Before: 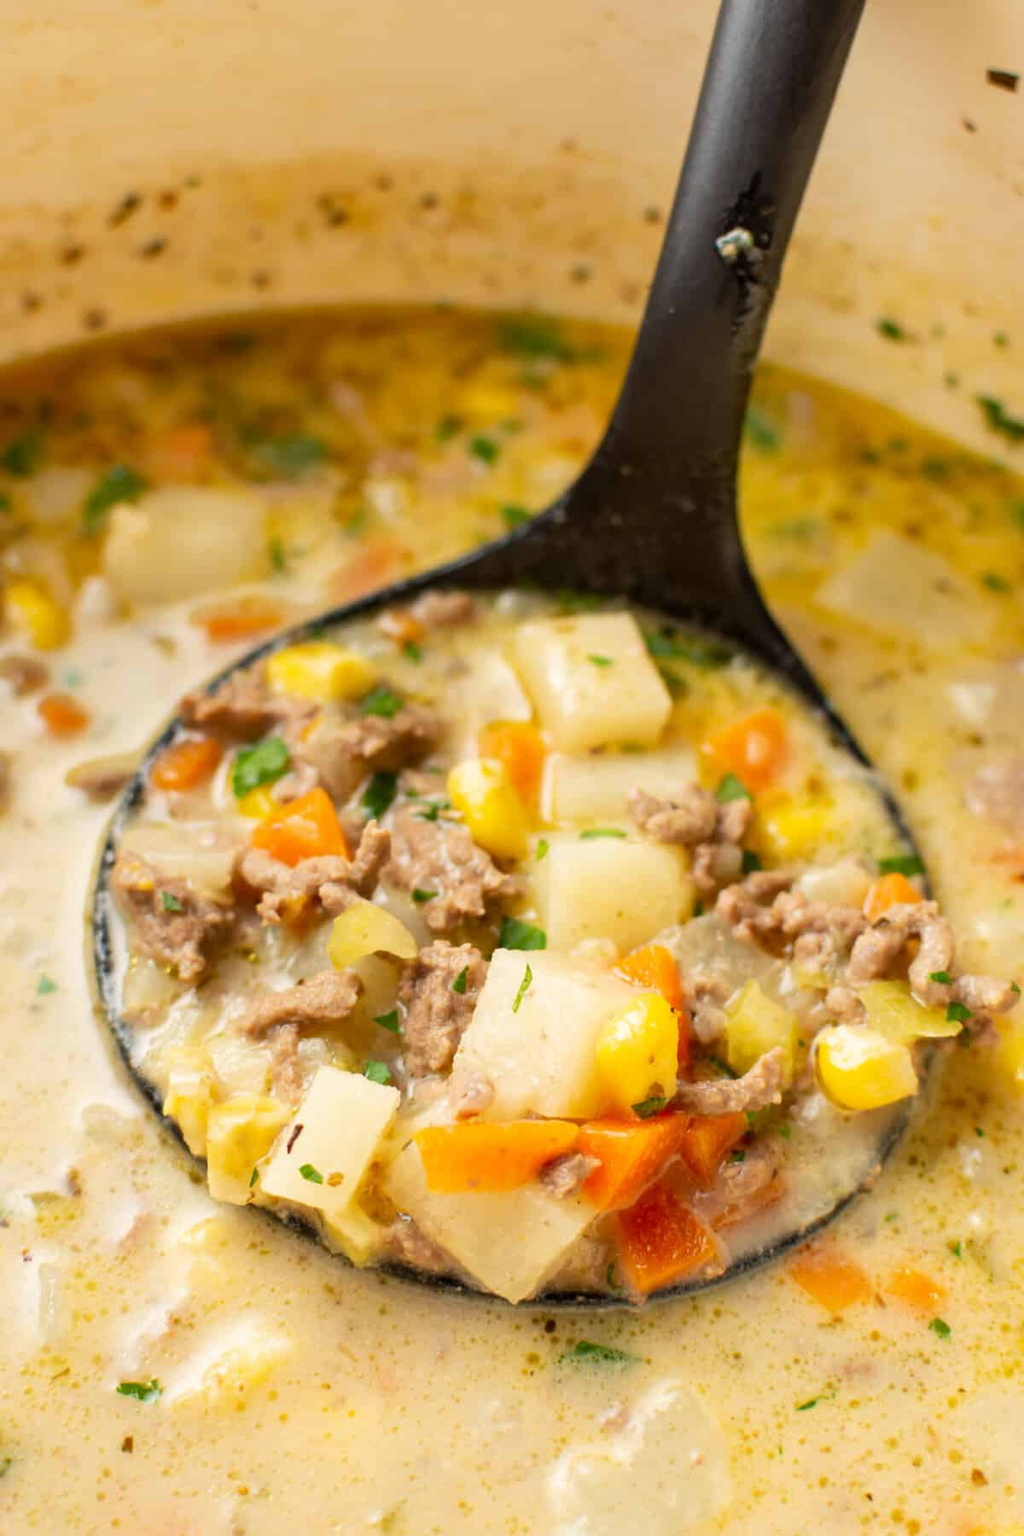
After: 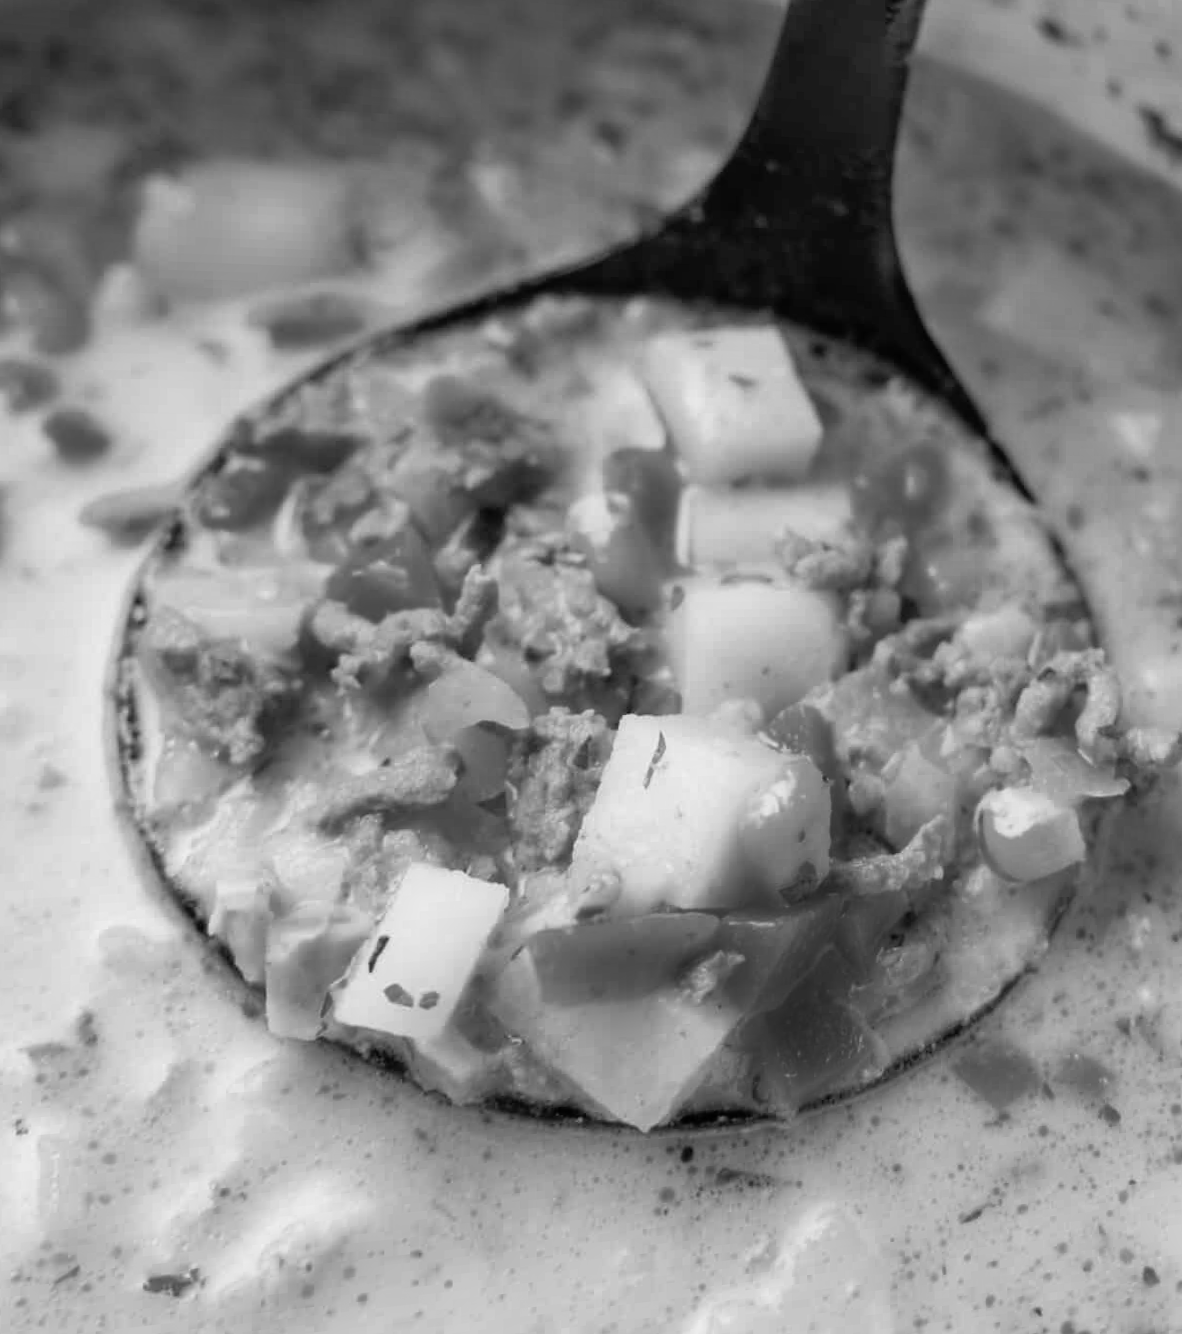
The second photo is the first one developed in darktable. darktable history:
rgb curve: curves: ch0 [(0, 0) (0.136, 0.078) (0.262, 0.245) (0.414, 0.42) (1, 1)], compensate middle gray true, preserve colors basic power
rotate and perspective: rotation -0.013°, lens shift (vertical) -0.027, lens shift (horizontal) 0.178, crop left 0.016, crop right 0.989, crop top 0.082, crop bottom 0.918
monochrome: a -11.7, b 1.62, size 0.5, highlights 0.38
crop and rotate: top 18.507%
